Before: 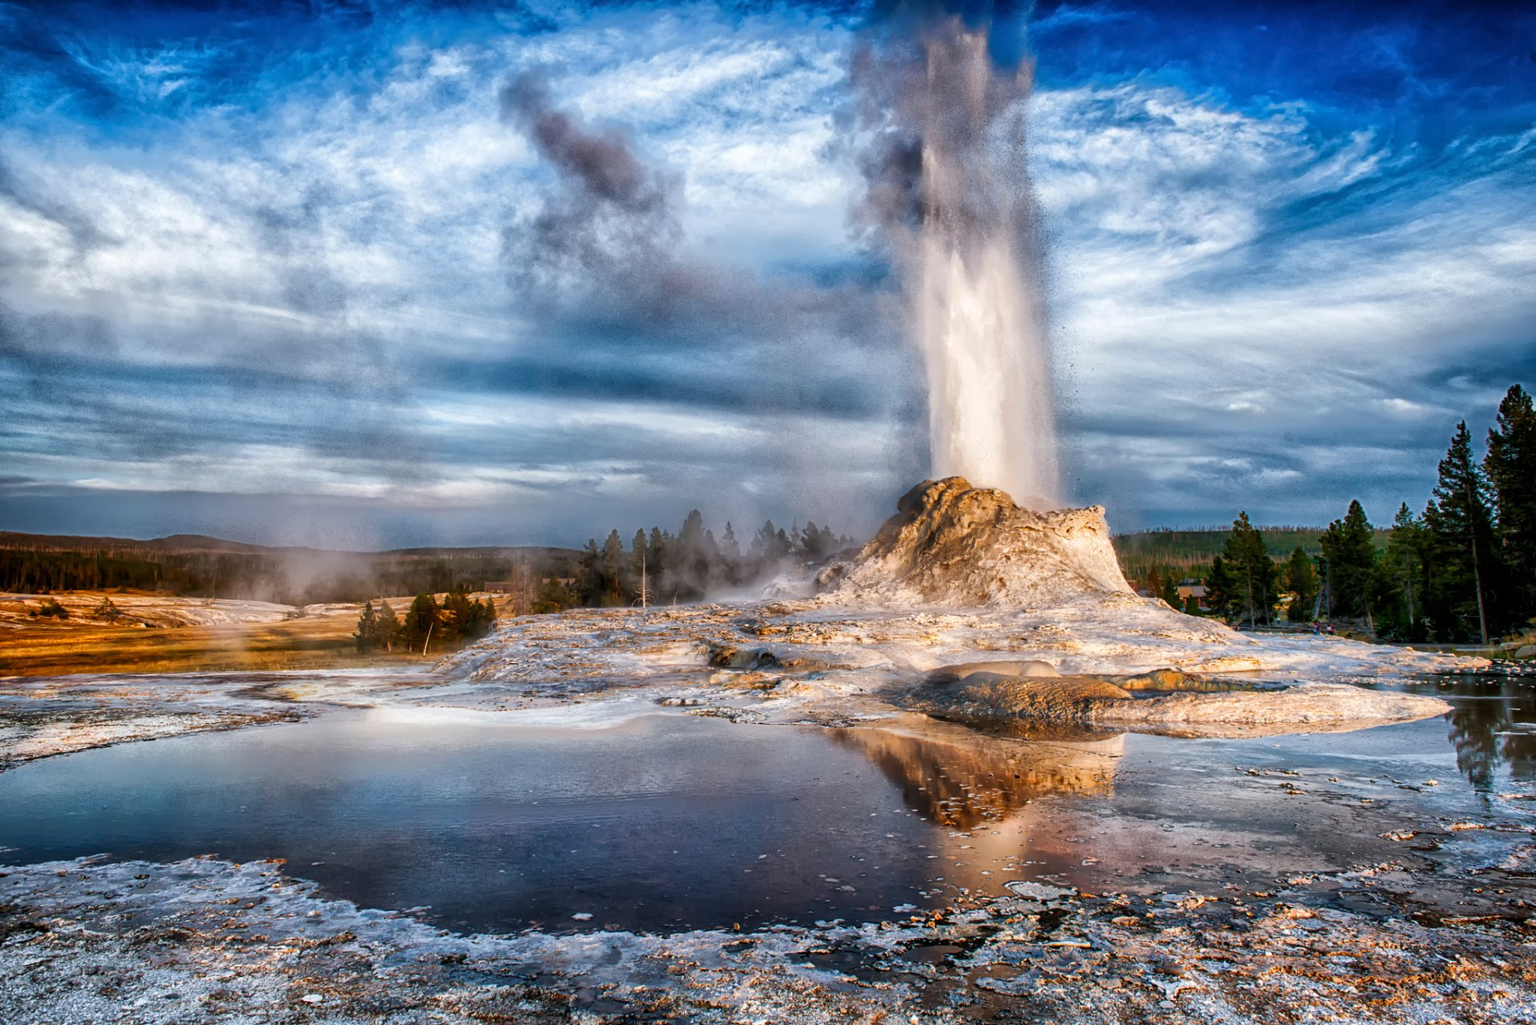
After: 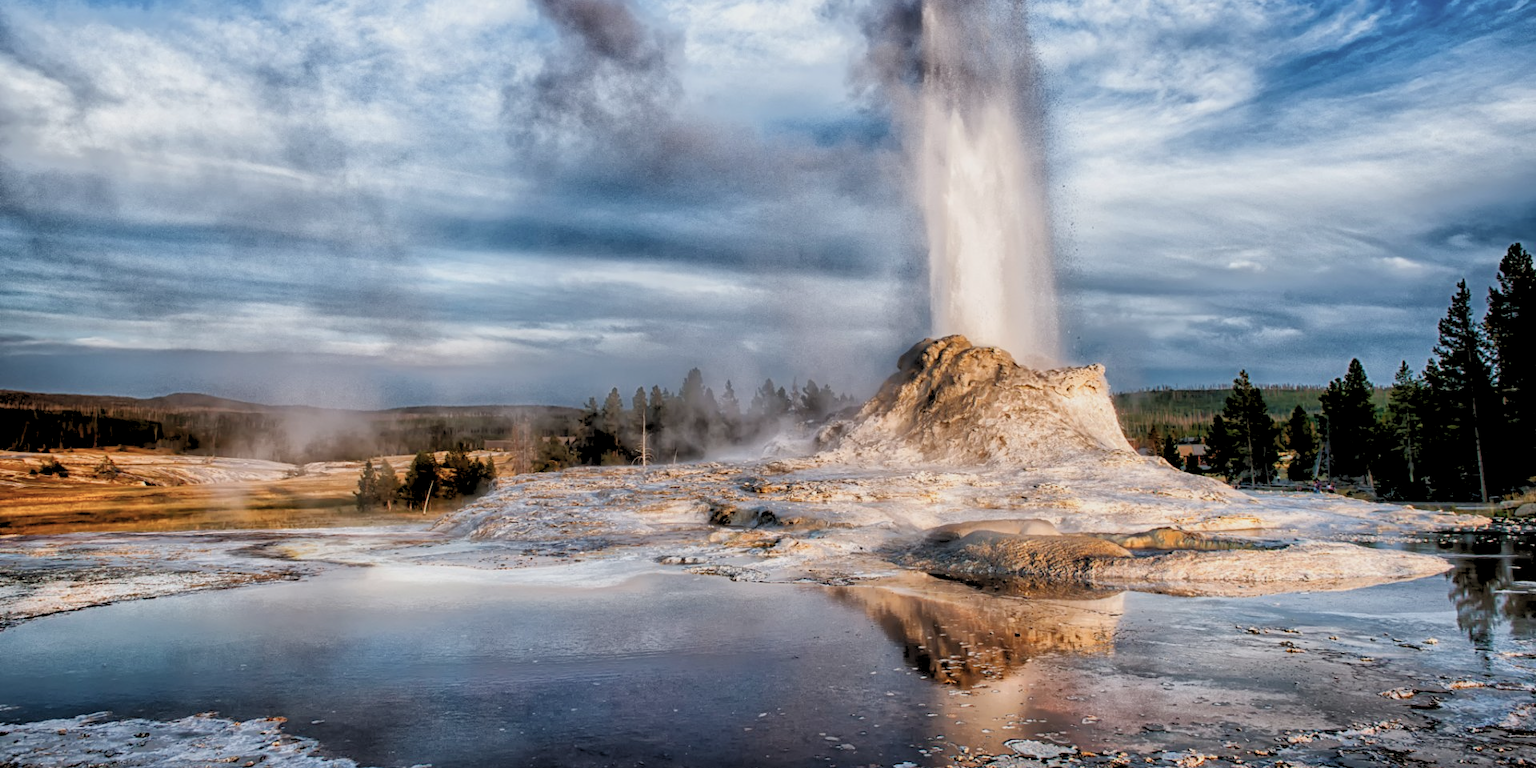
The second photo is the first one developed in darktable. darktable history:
rgb levels: preserve colors sum RGB, levels [[0.038, 0.433, 0.934], [0, 0.5, 1], [0, 0.5, 1]]
crop: top 13.819%, bottom 11.169%
contrast brightness saturation: contrast 0.06, brightness -0.01, saturation -0.23
